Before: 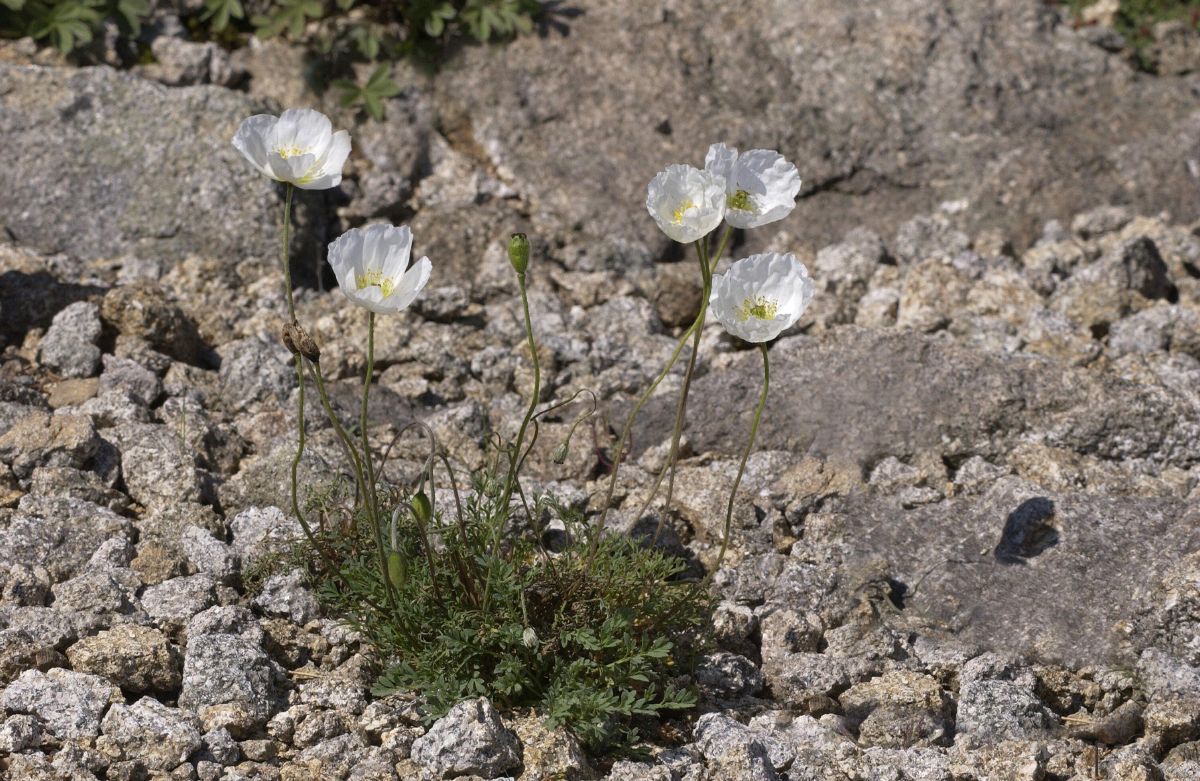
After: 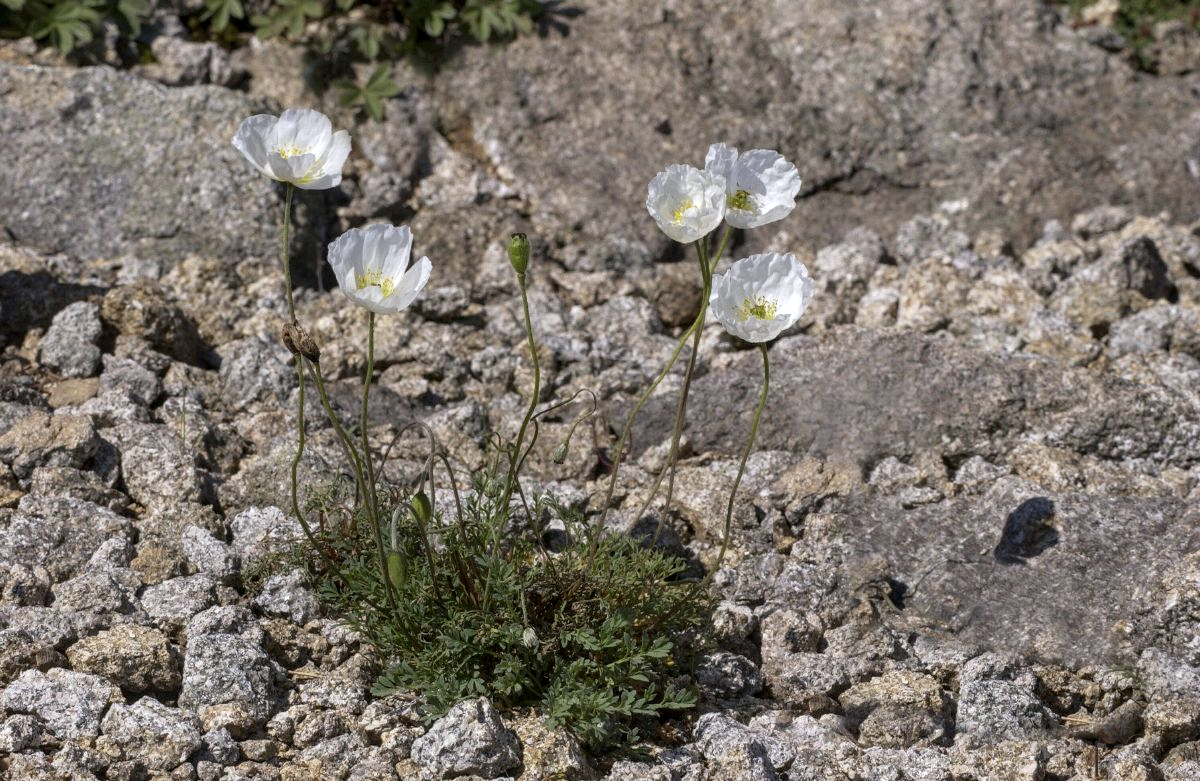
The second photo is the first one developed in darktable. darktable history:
local contrast: on, module defaults
white balance: red 0.988, blue 1.017
